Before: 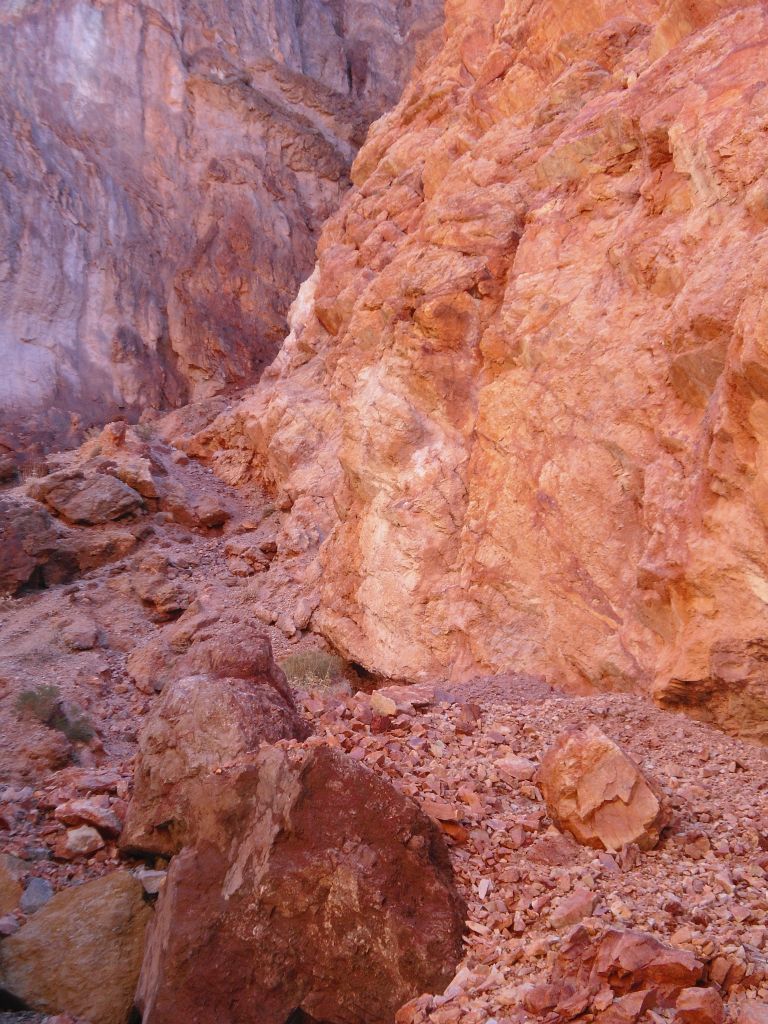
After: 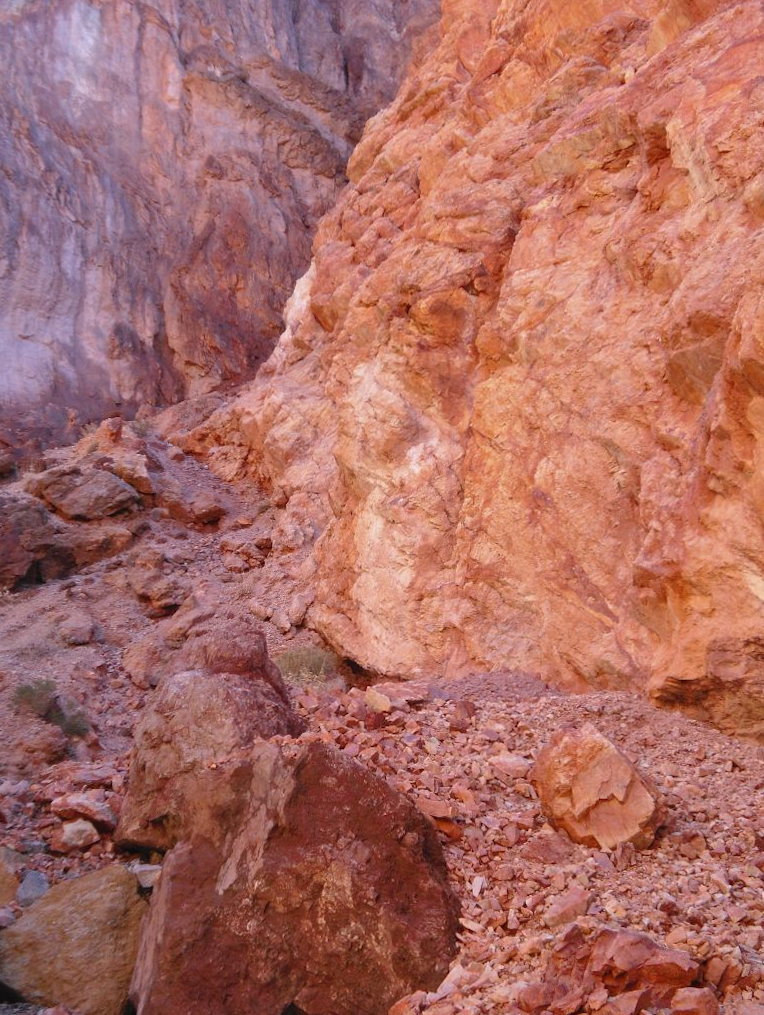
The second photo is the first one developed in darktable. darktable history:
rotate and perspective: rotation 0.192°, lens shift (horizontal) -0.015, crop left 0.005, crop right 0.996, crop top 0.006, crop bottom 0.99
shadows and highlights: soften with gaussian
